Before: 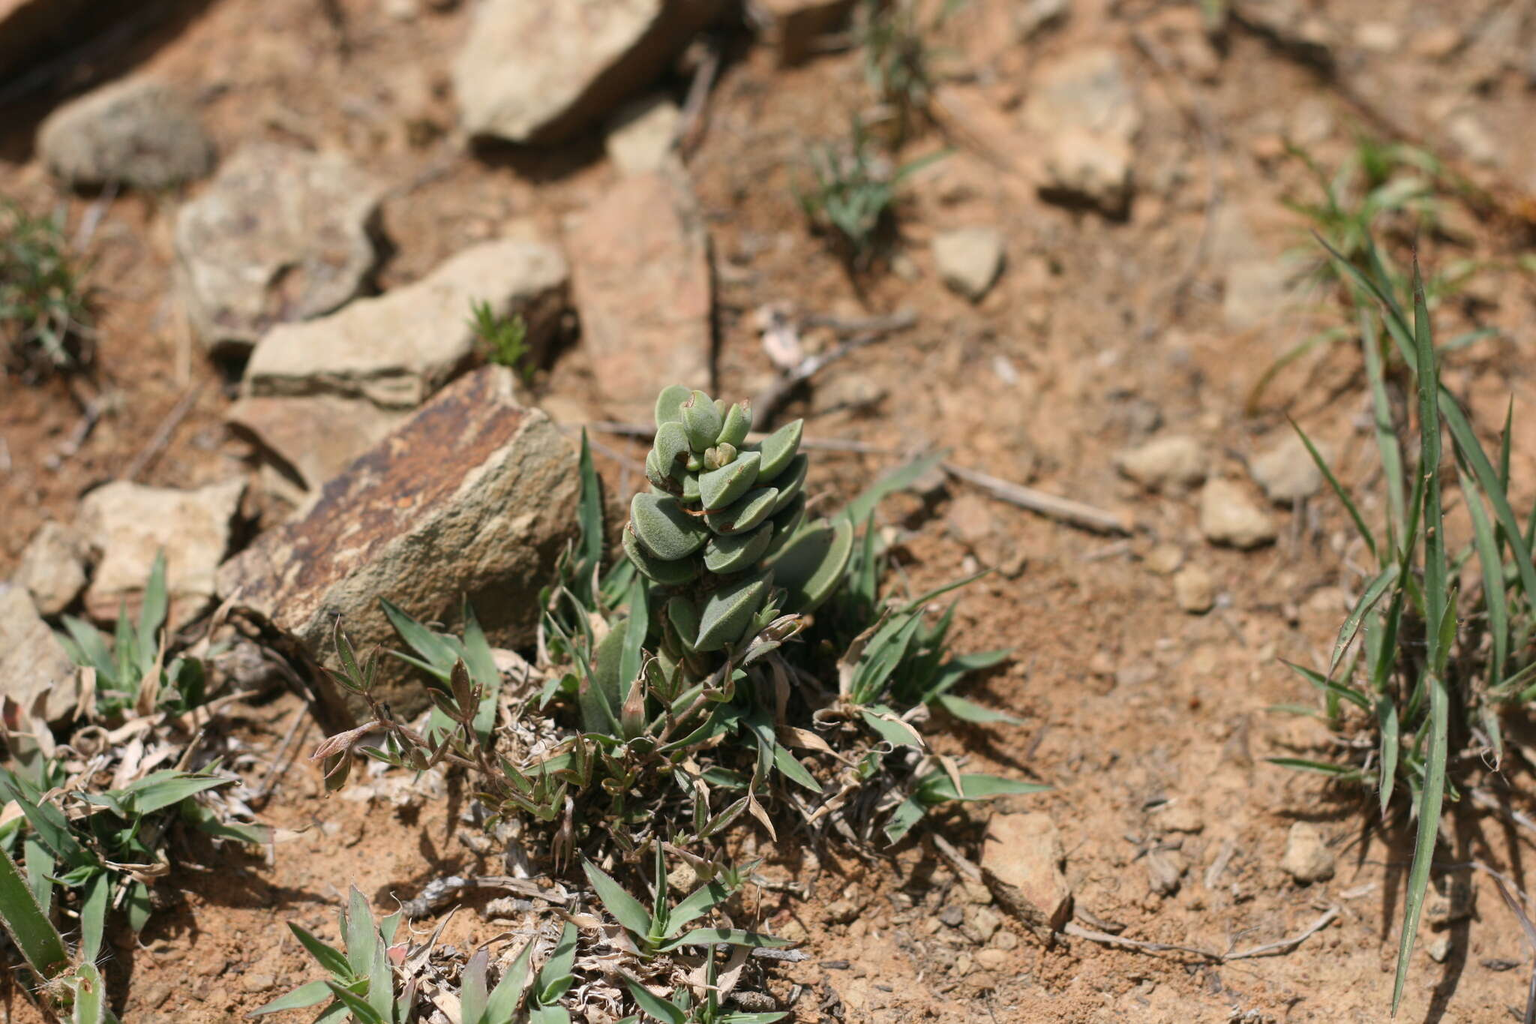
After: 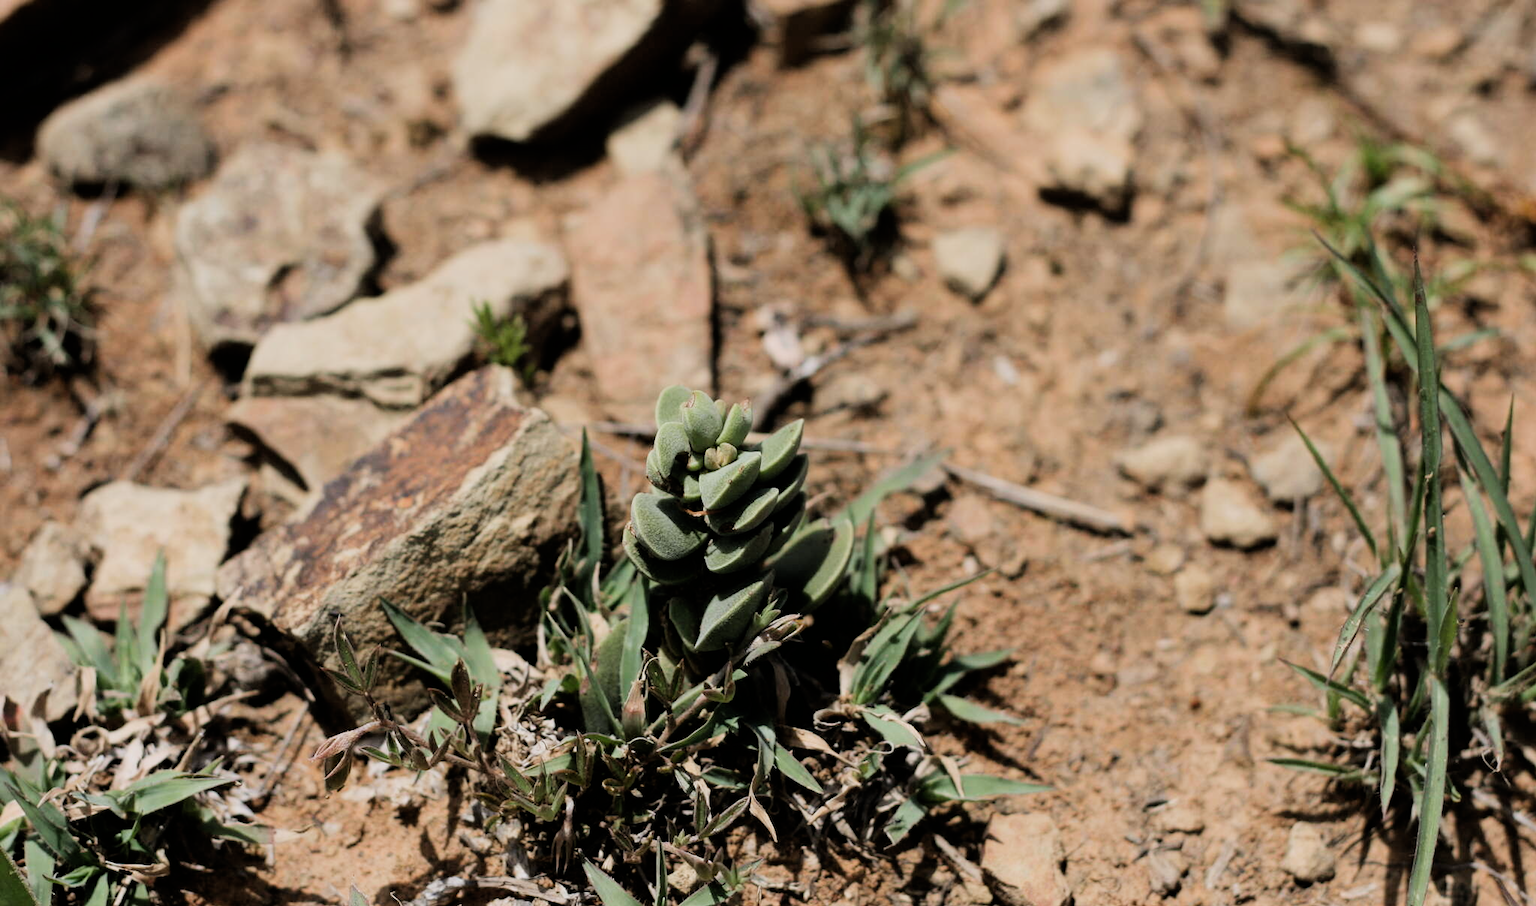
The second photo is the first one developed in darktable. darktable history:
crop and rotate: top 0%, bottom 11.453%
filmic rgb: black relative exposure -5.04 EV, white relative exposure 3.99 EV, threshold 5.99 EV, hardness 2.89, contrast 1.297, highlights saturation mix -29.43%, enable highlight reconstruction true
